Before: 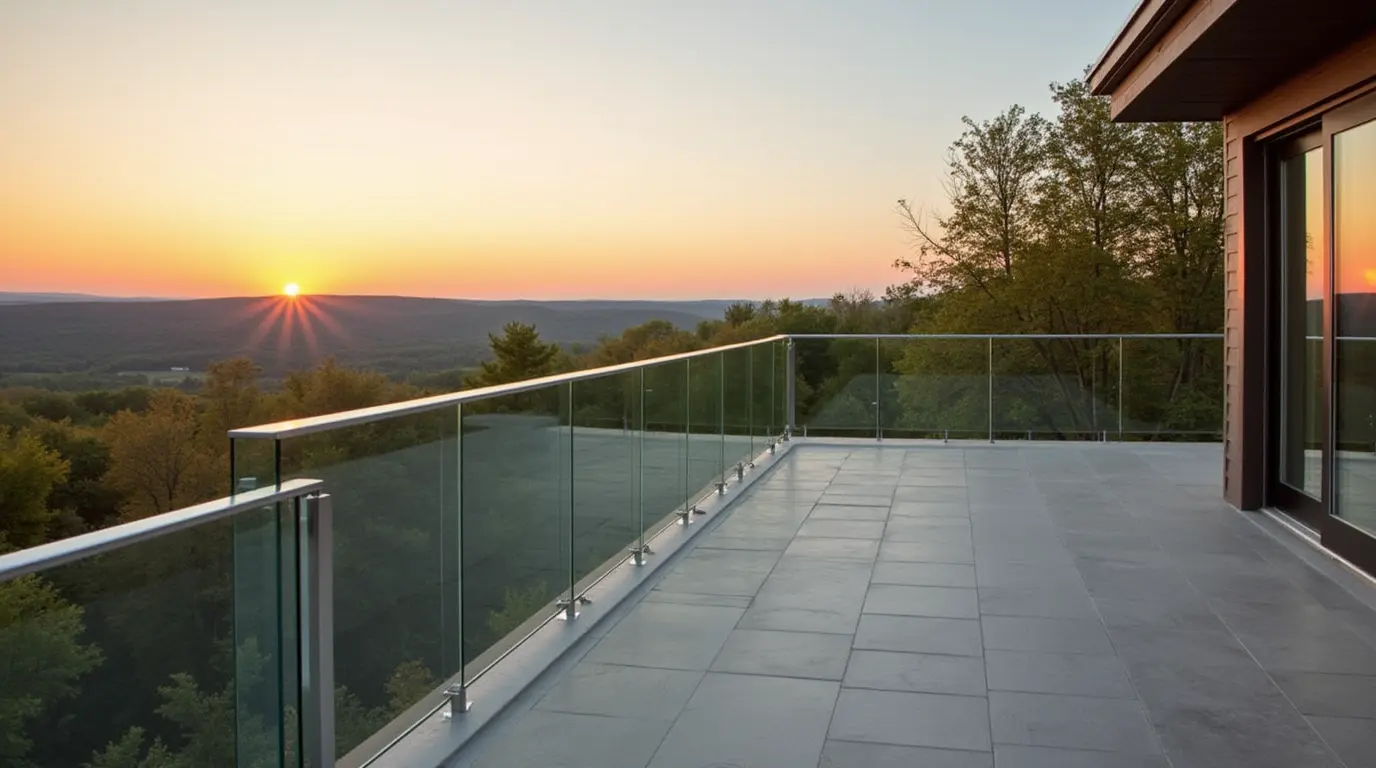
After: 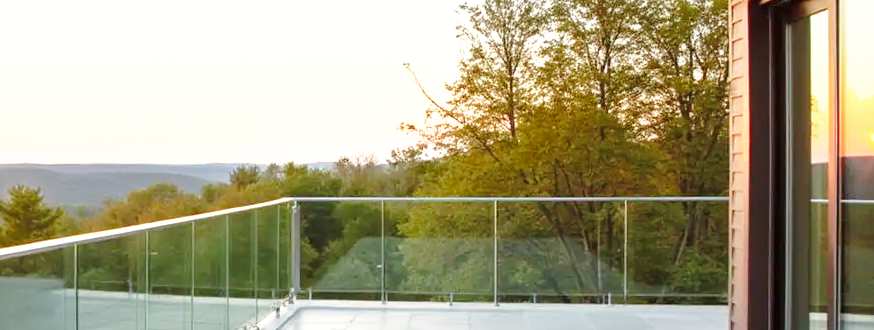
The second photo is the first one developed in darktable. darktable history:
shadows and highlights: on, module defaults
exposure: black level correction 0, exposure 1.101 EV, compensate highlight preservation false
base curve: curves: ch0 [(0, 0) (0.028, 0.03) (0.121, 0.232) (0.46, 0.748) (0.859, 0.968) (1, 1)], preserve colors none
crop: left 36.033%, top 17.898%, right 0.444%, bottom 38.449%
